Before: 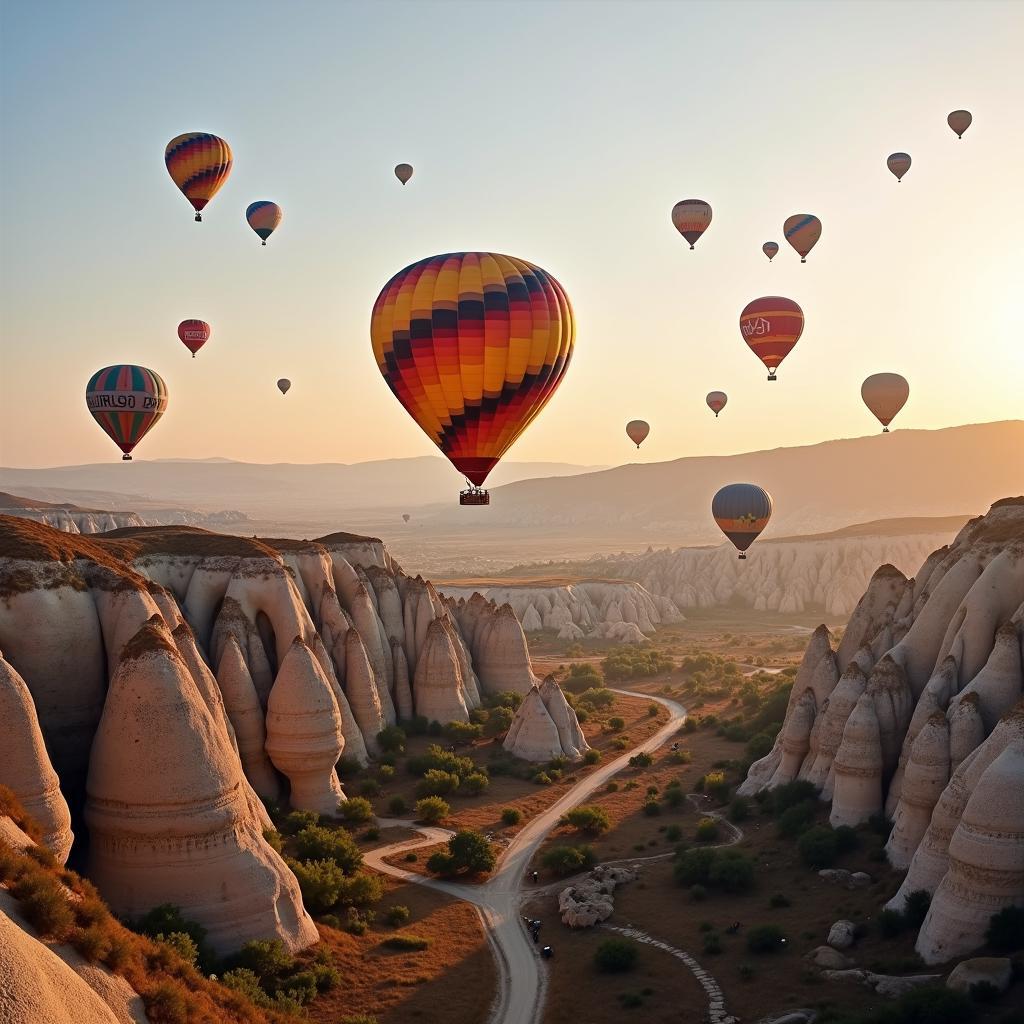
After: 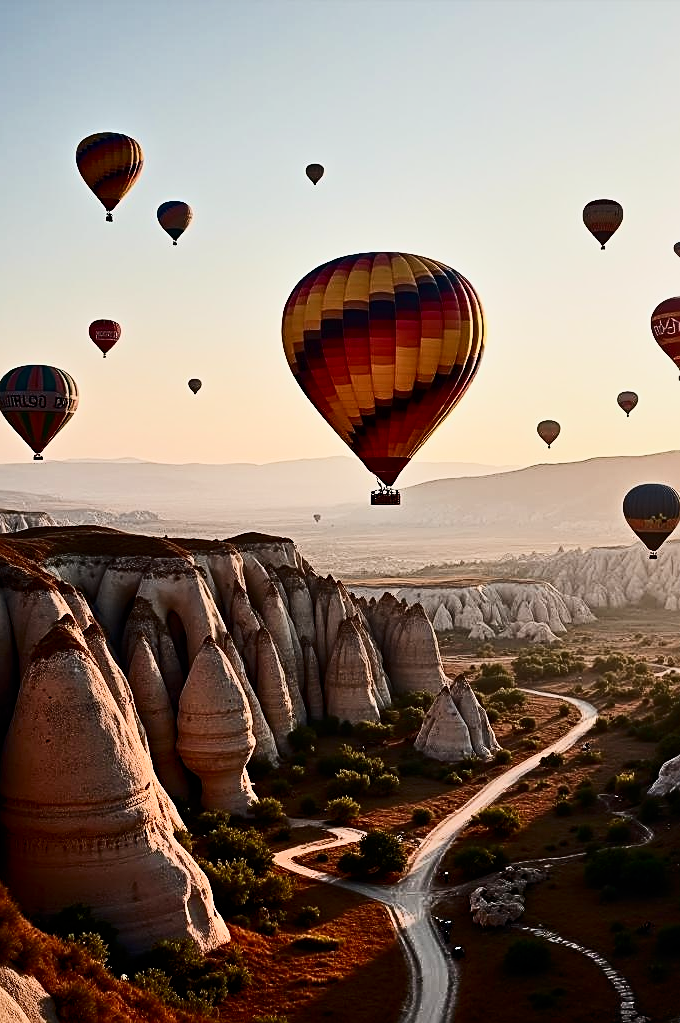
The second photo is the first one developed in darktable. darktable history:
exposure: exposure -0.054 EV, compensate highlight preservation false
crop and rotate: left 8.699%, right 24.829%
filmic rgb: black relative exposure -8 EV, white relative exposure 3.96 EV, hardness 4.13, contrast 0.99
sharpen: on, module defaults
contrast brightness saturation: contrast 0.495, saturation -0.101
shadows and highlights: low approximation 0.01, soften with gaussian
